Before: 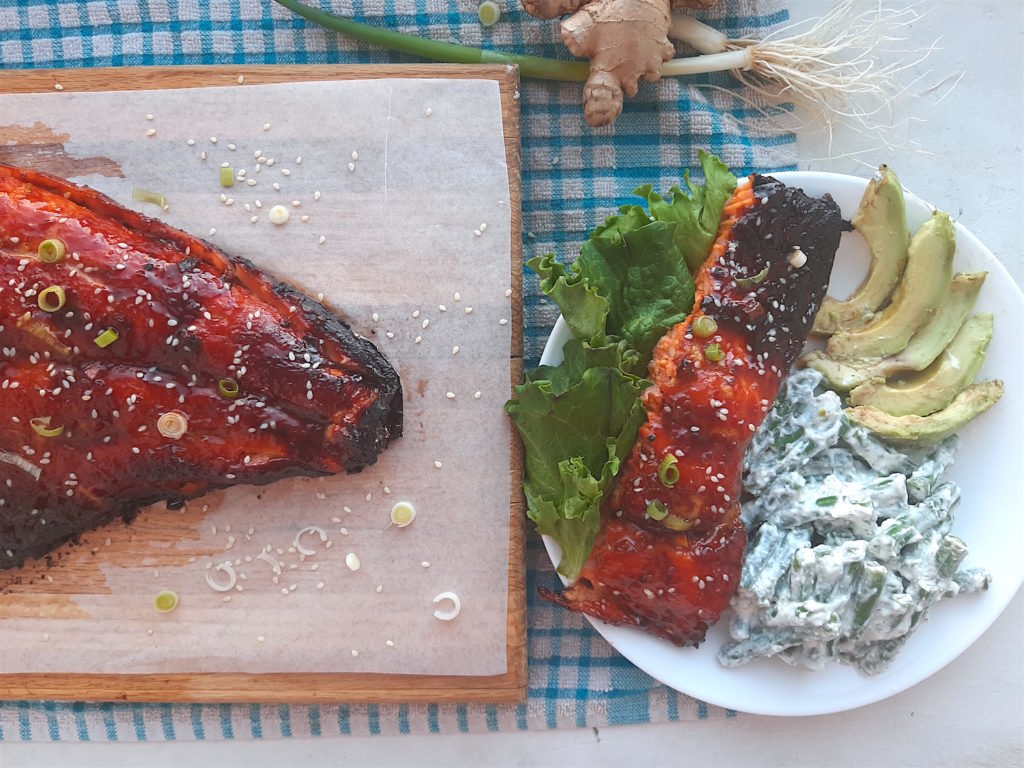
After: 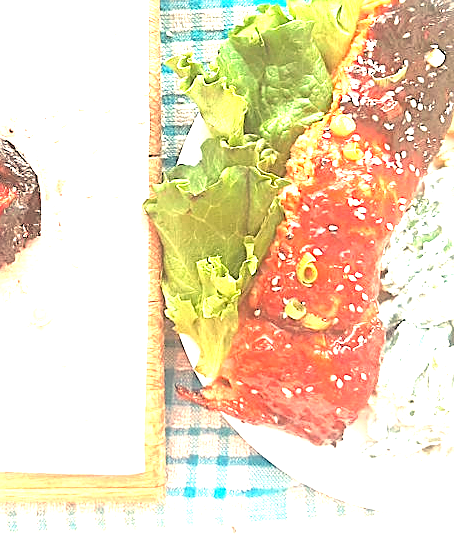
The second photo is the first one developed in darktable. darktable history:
crop: left 35.432%, top 26.233%, right 20.145%, bottom 3.432%
white balance: red 1.138, green 0.996, blue 0.812
sharpen: on, module defaults
rgb levels: levels [[0.029, 0.461, 0.922], [0, 0.5, 1], [0, 0.5, 1]]
exposure: black level correction 0.001, exposure 2.607 EV, compensate exposure bias true, compensate highlight preservation false
